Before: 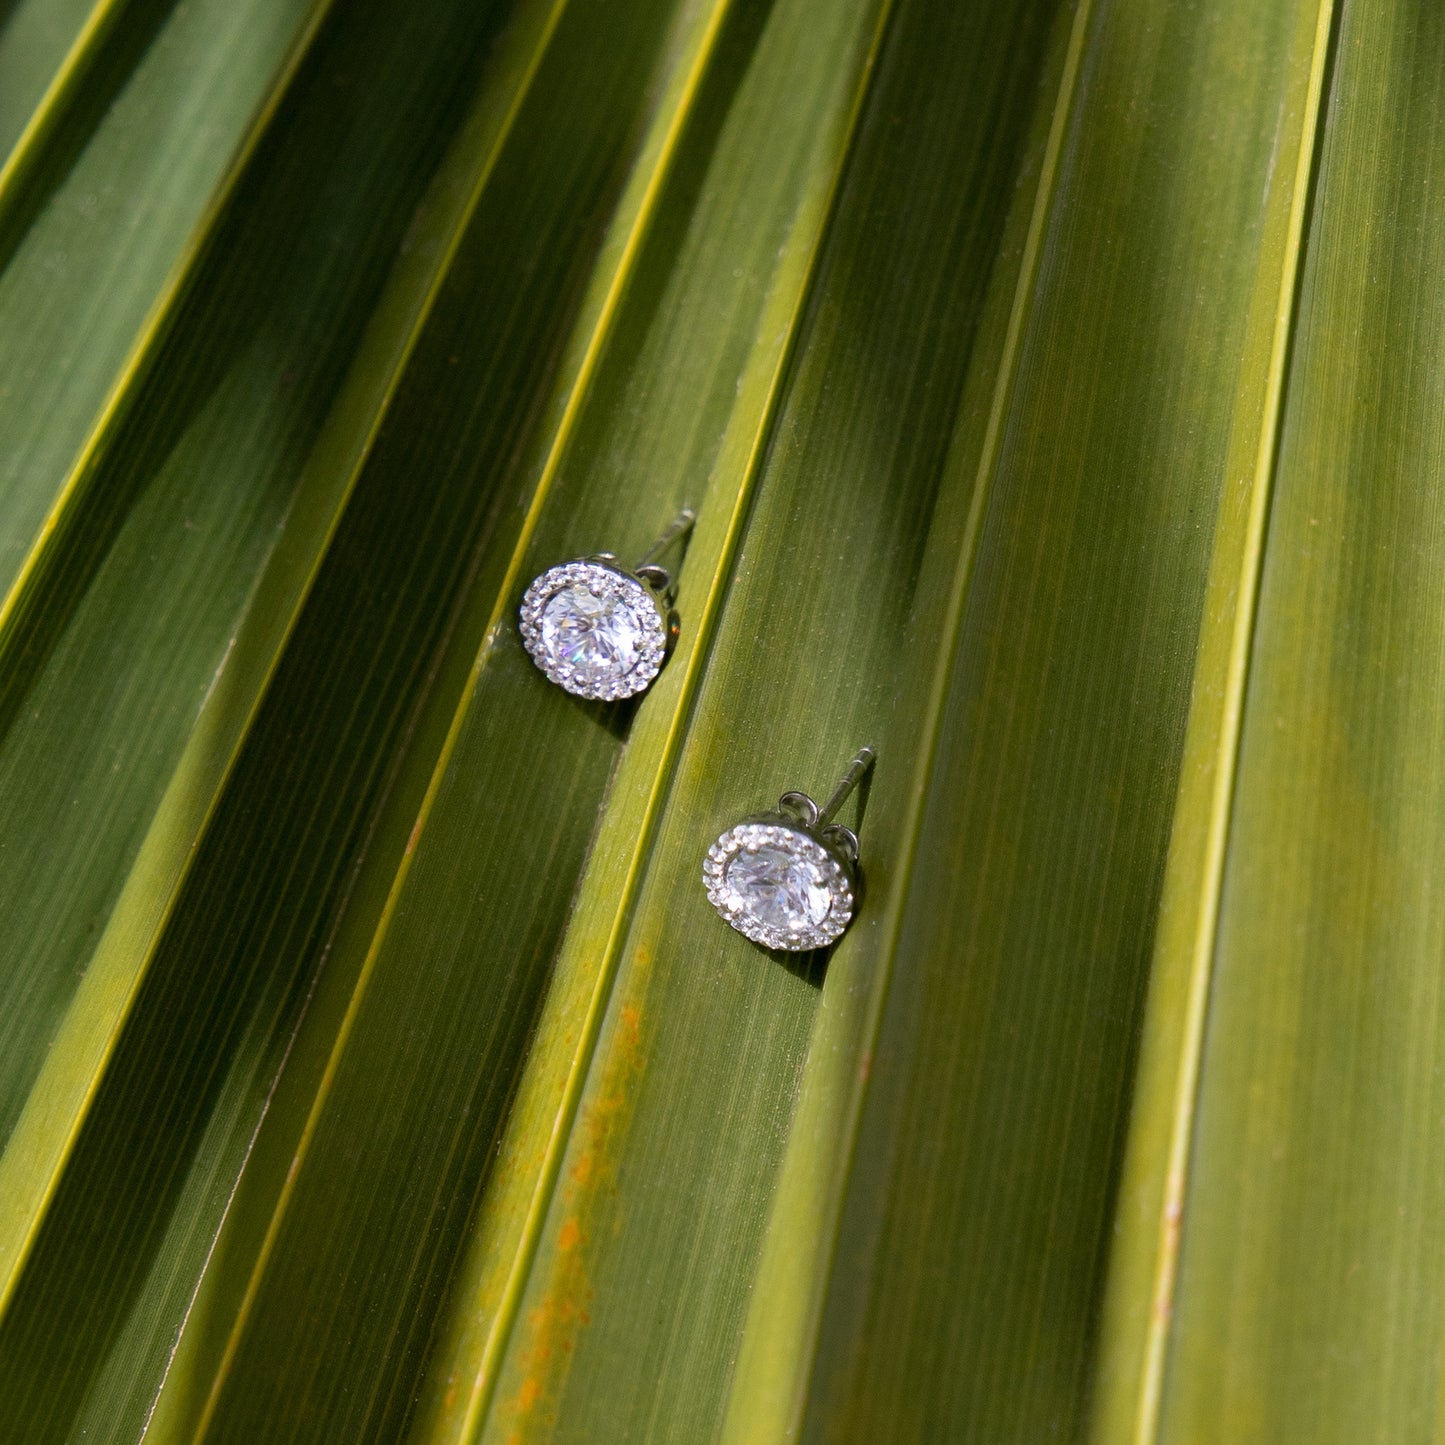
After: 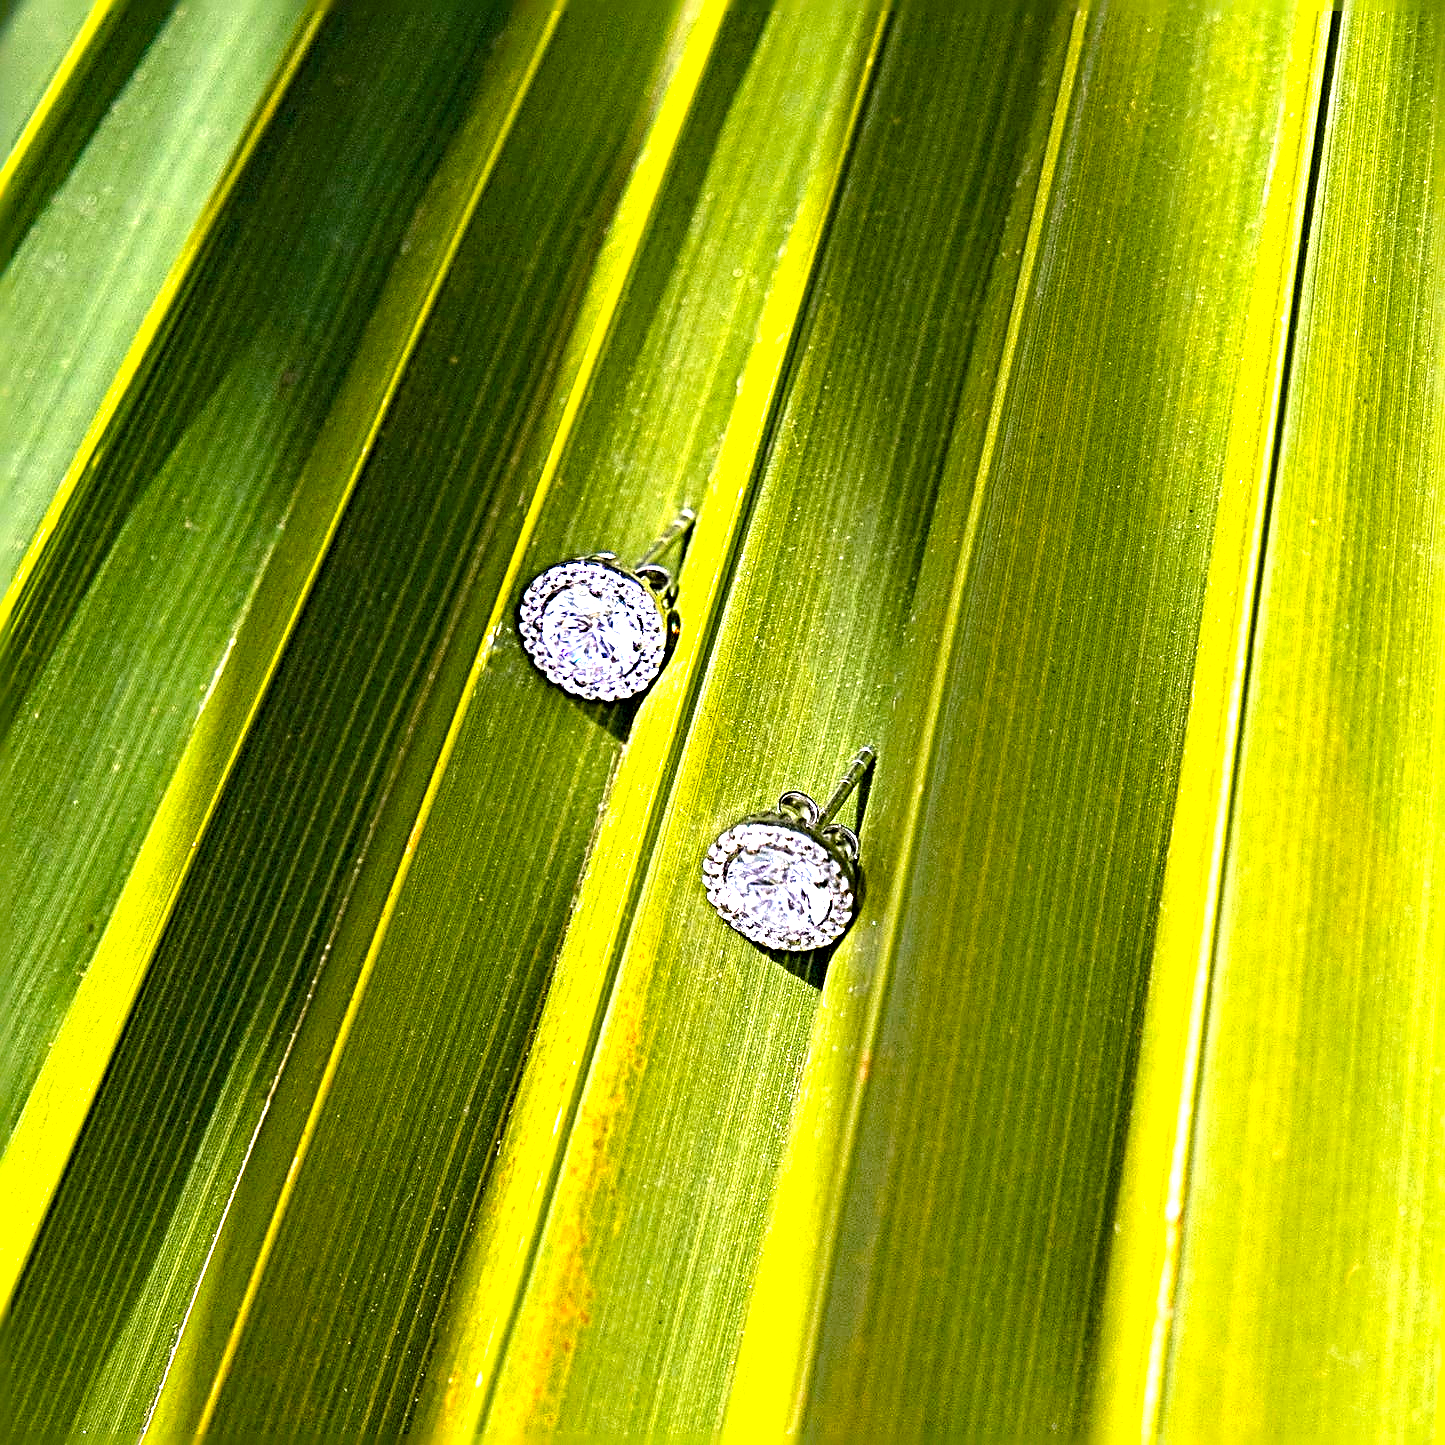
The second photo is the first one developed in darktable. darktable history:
exposure: black level correction 0, exposure 1.747 EV, compensate exposure bias true, compensate highlight preservation false
sharpen: radius 4.046, amount 1.996
color balance rgb: power › chroma 1.024%, power › hue 255.78°, perceptual saturation grading › global saturation 31.072%, global vibrance 20%
